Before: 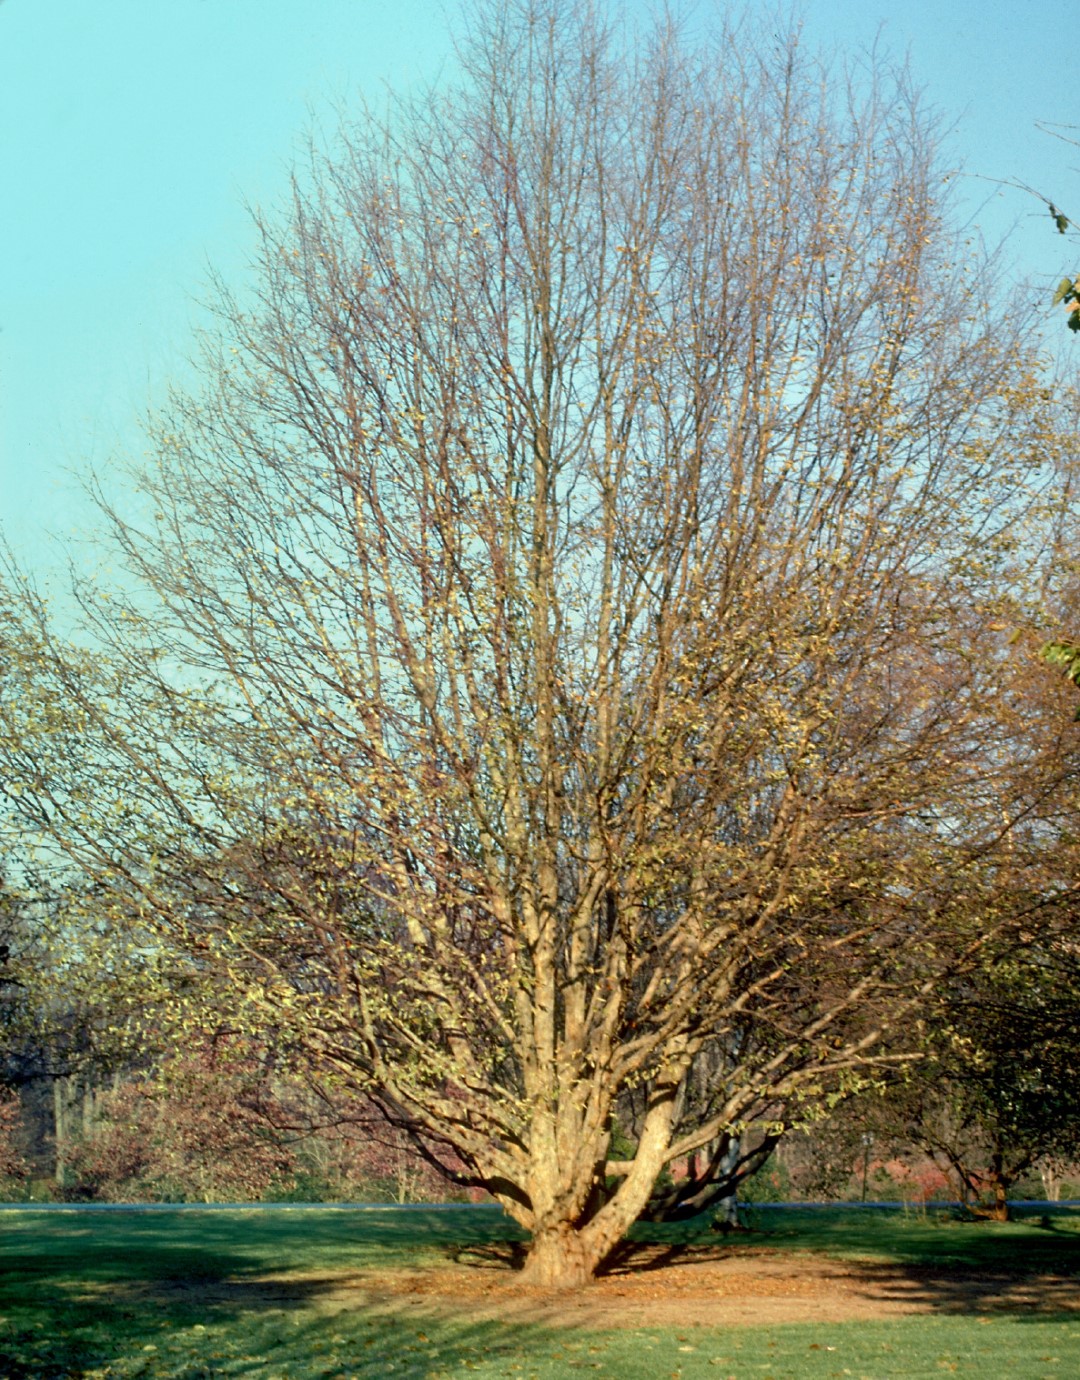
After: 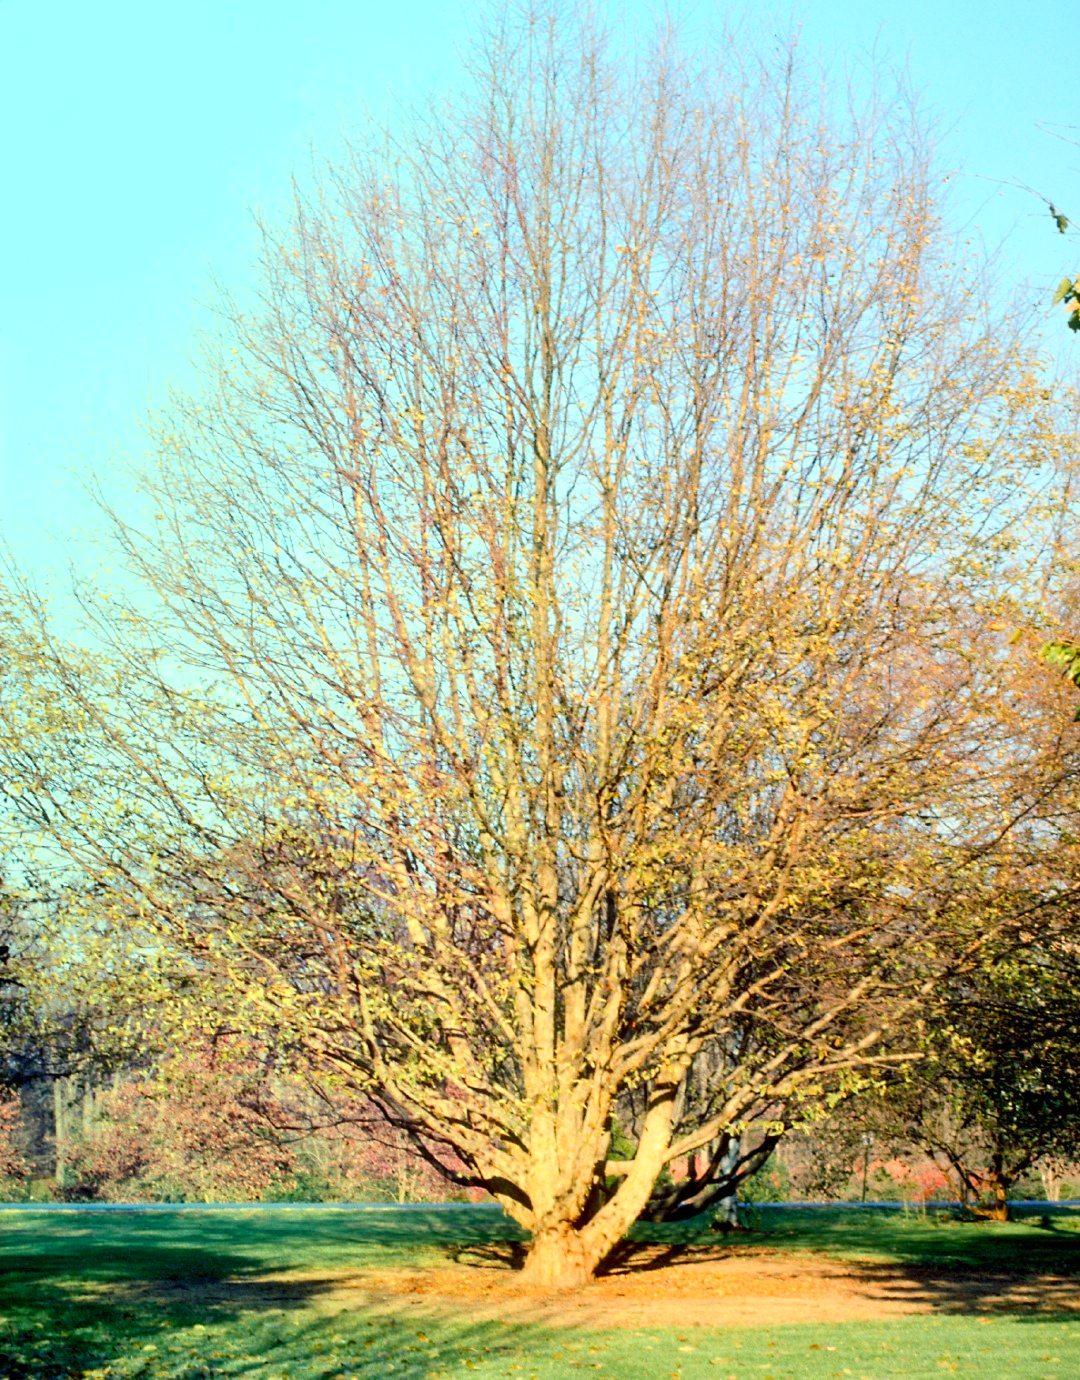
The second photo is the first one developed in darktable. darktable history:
color balance rgb: perceptual saturation grading › global saturation 10%, global vibrance 10%
base curve: curves: ch0 [(0, 0) (0.025, 0.046) (0.112, 0.277) (0.467, 0.74) (0.814, 0.929) (1, 0.942)]
